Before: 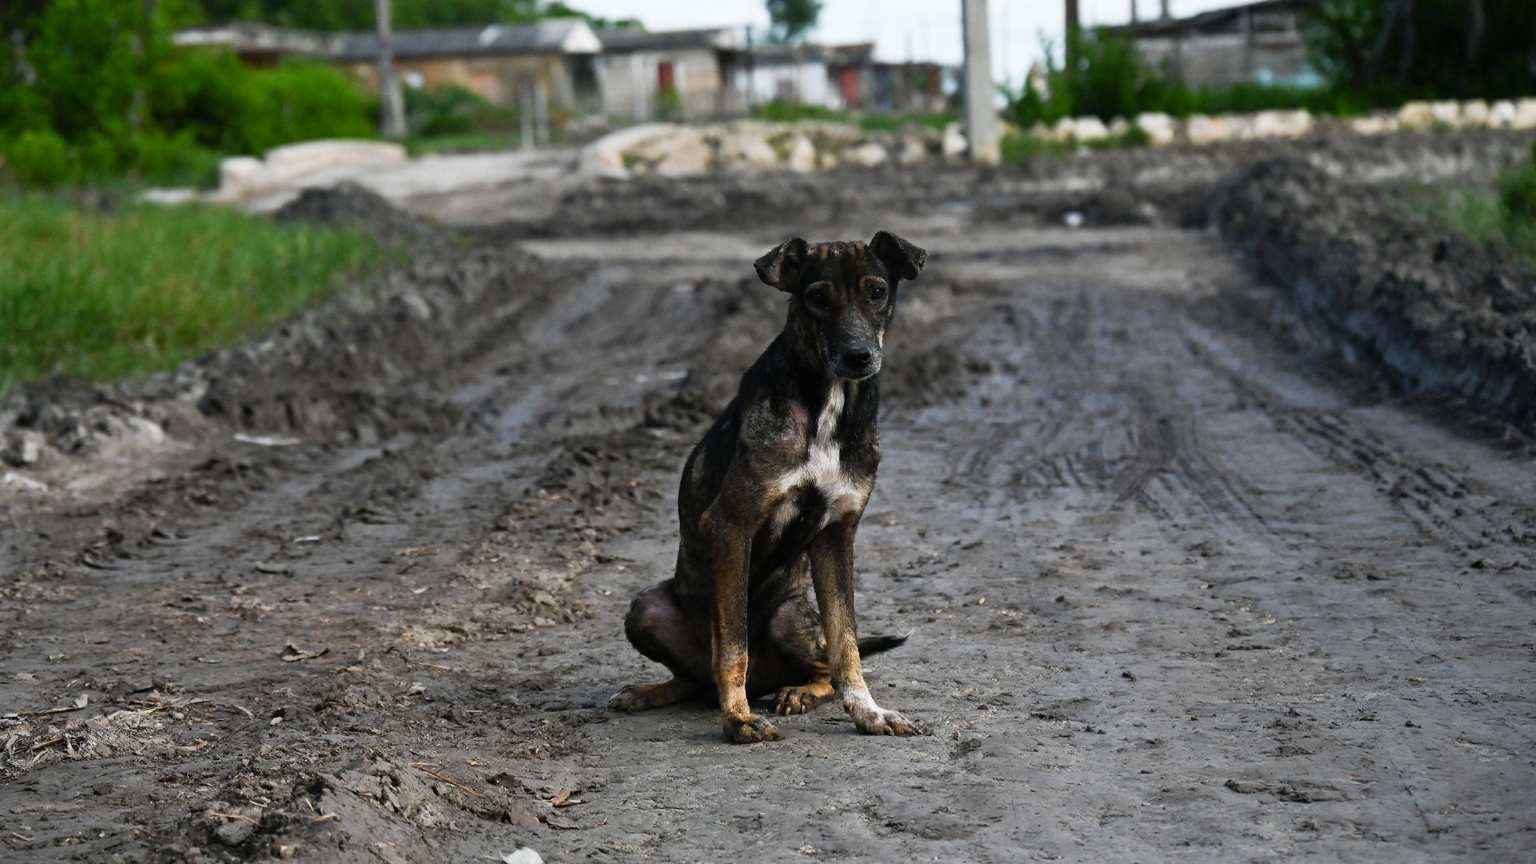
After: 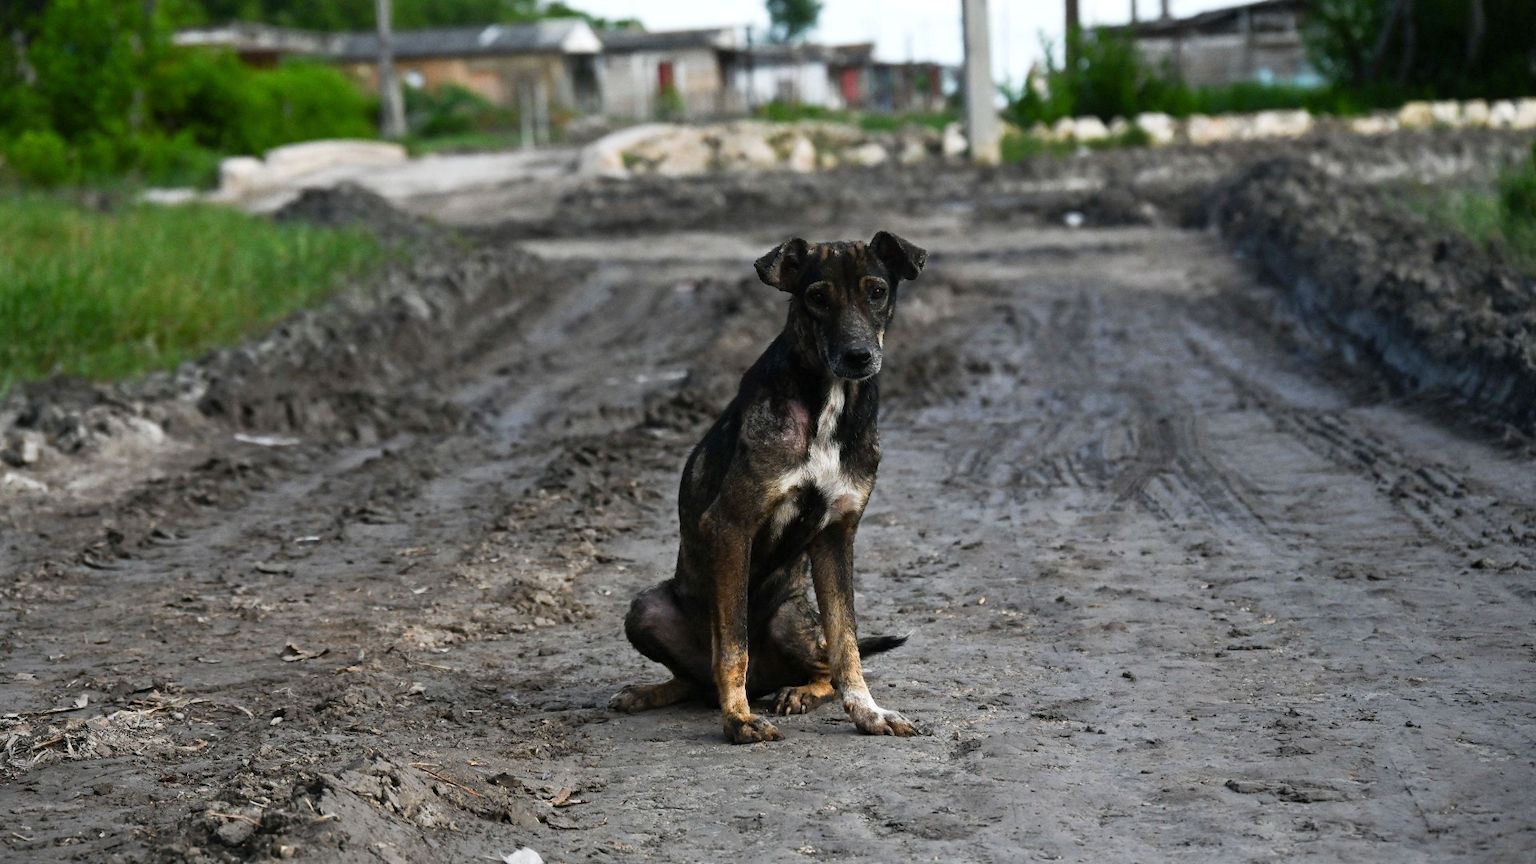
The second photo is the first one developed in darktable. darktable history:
exposure: exposure 0.126 EV, compensate exposure bias true, compensate highlight preservation false
